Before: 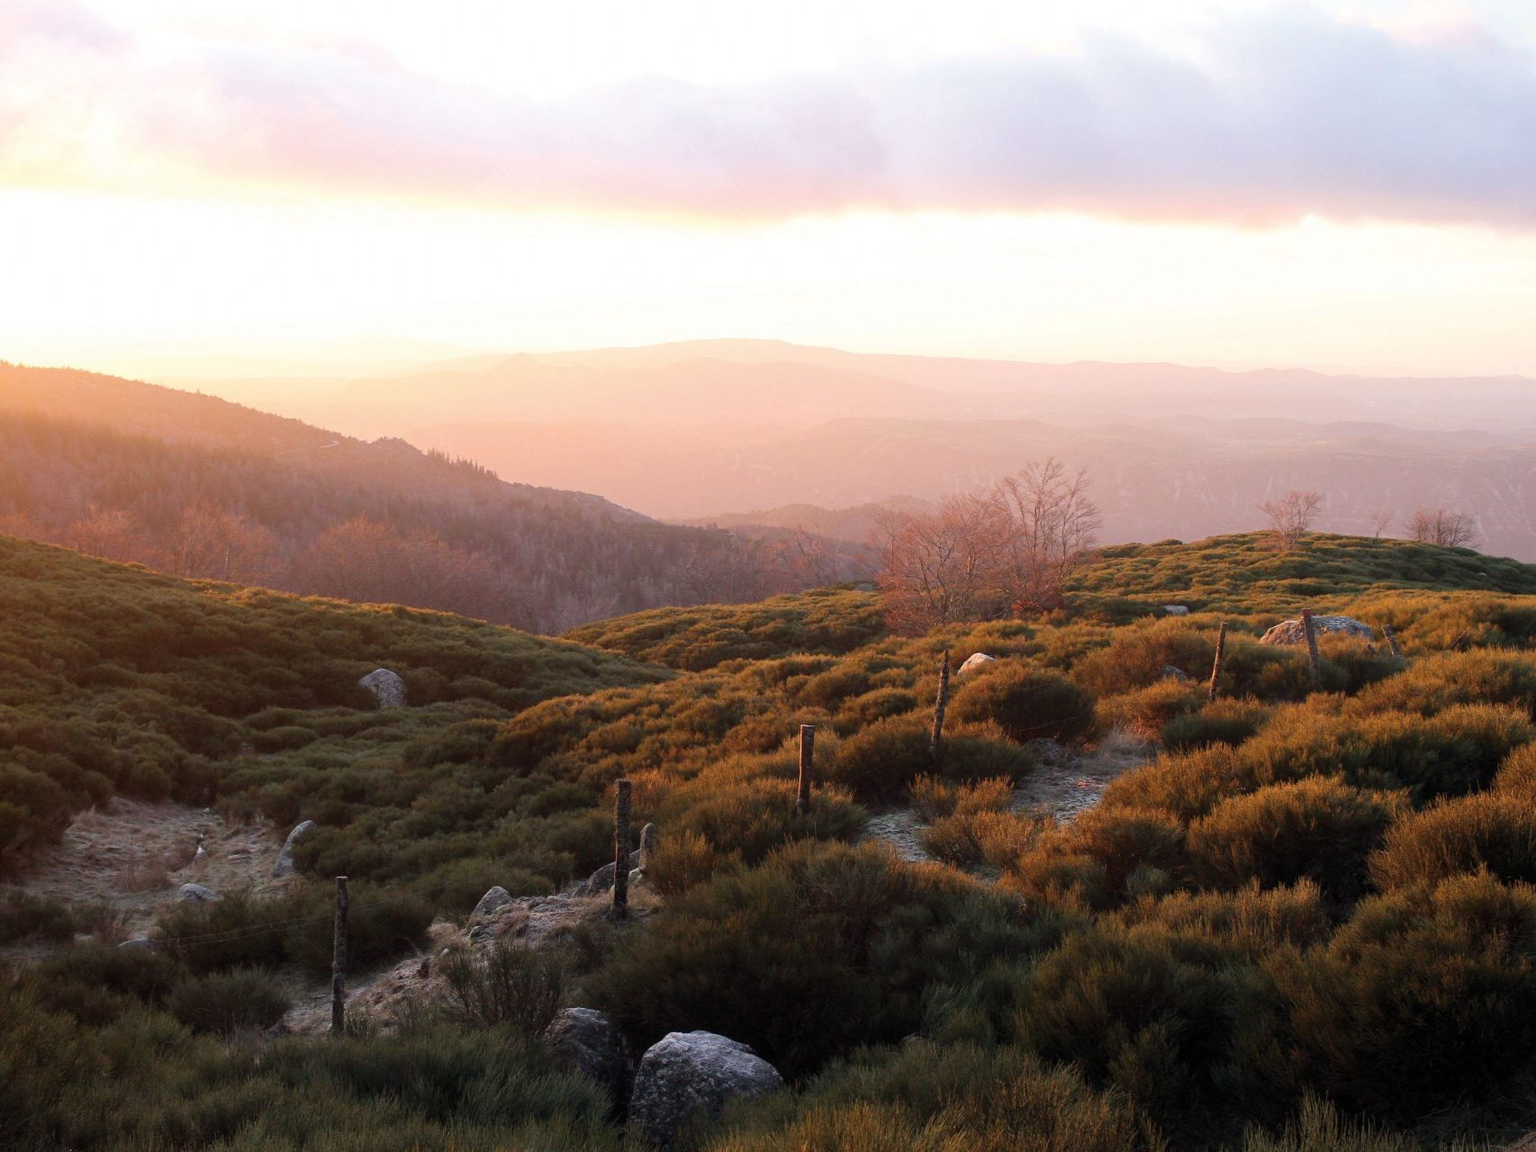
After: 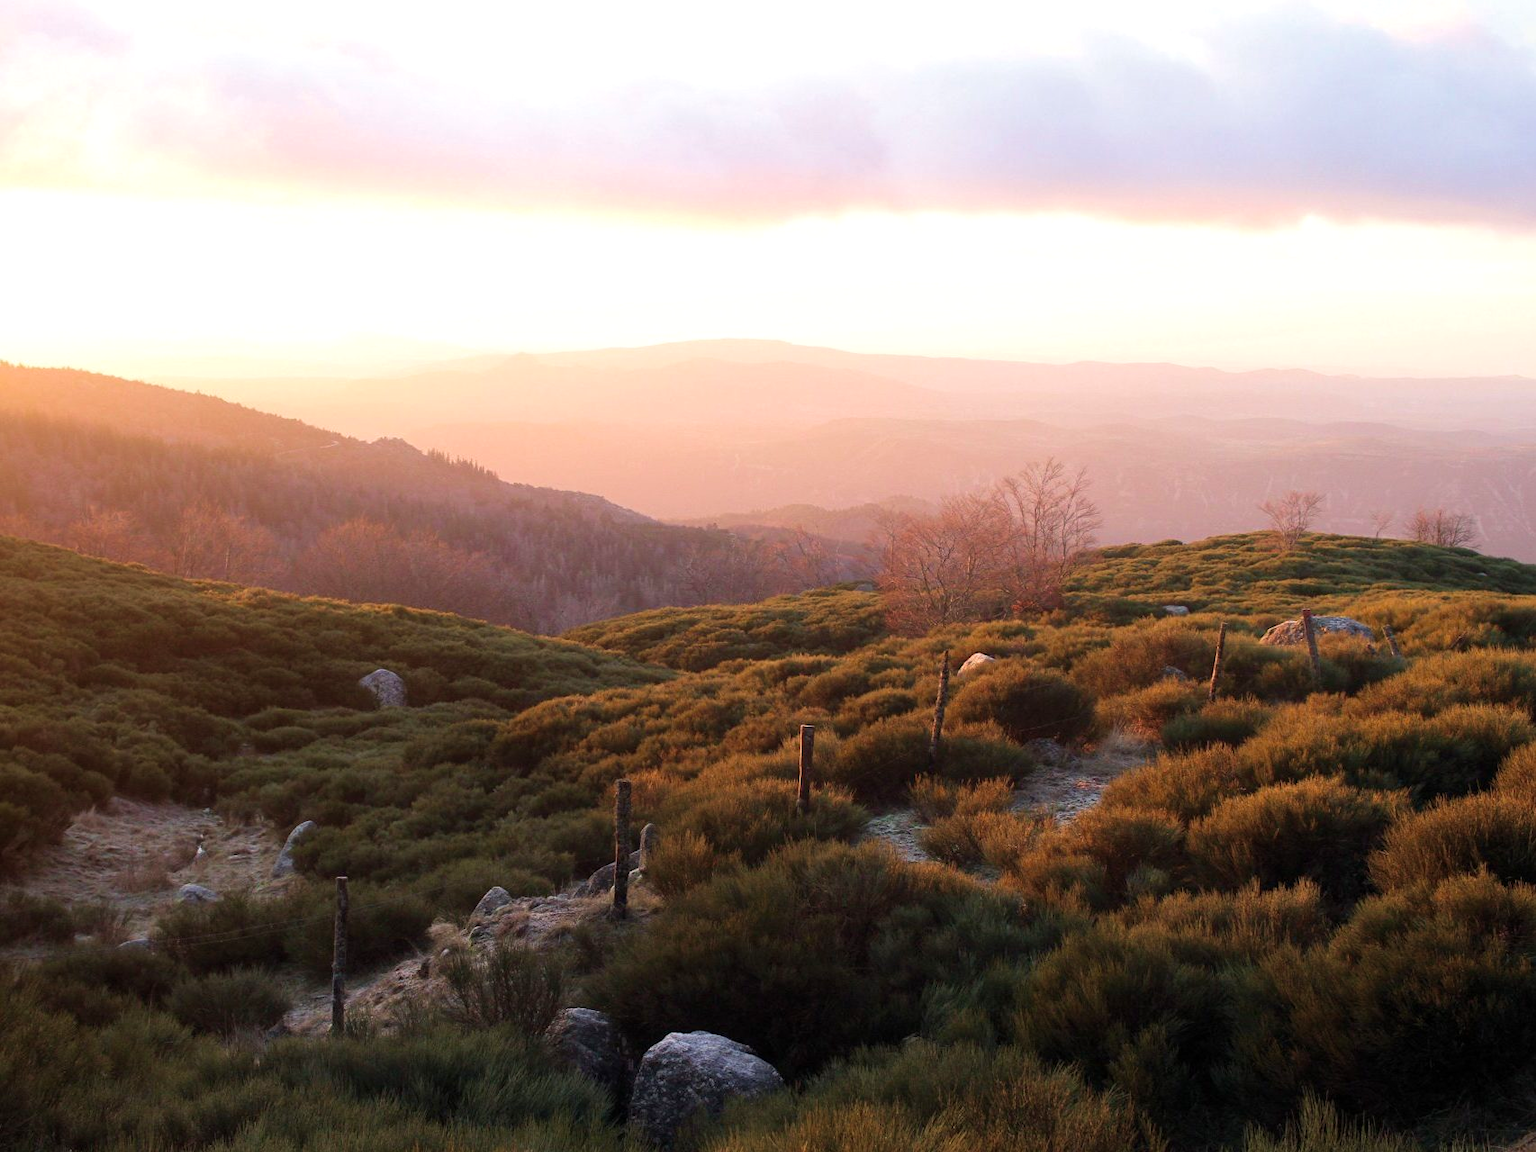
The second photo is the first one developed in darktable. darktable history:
velvia: on, module defaults
levels: levels [0, 0.492, 0.984]
